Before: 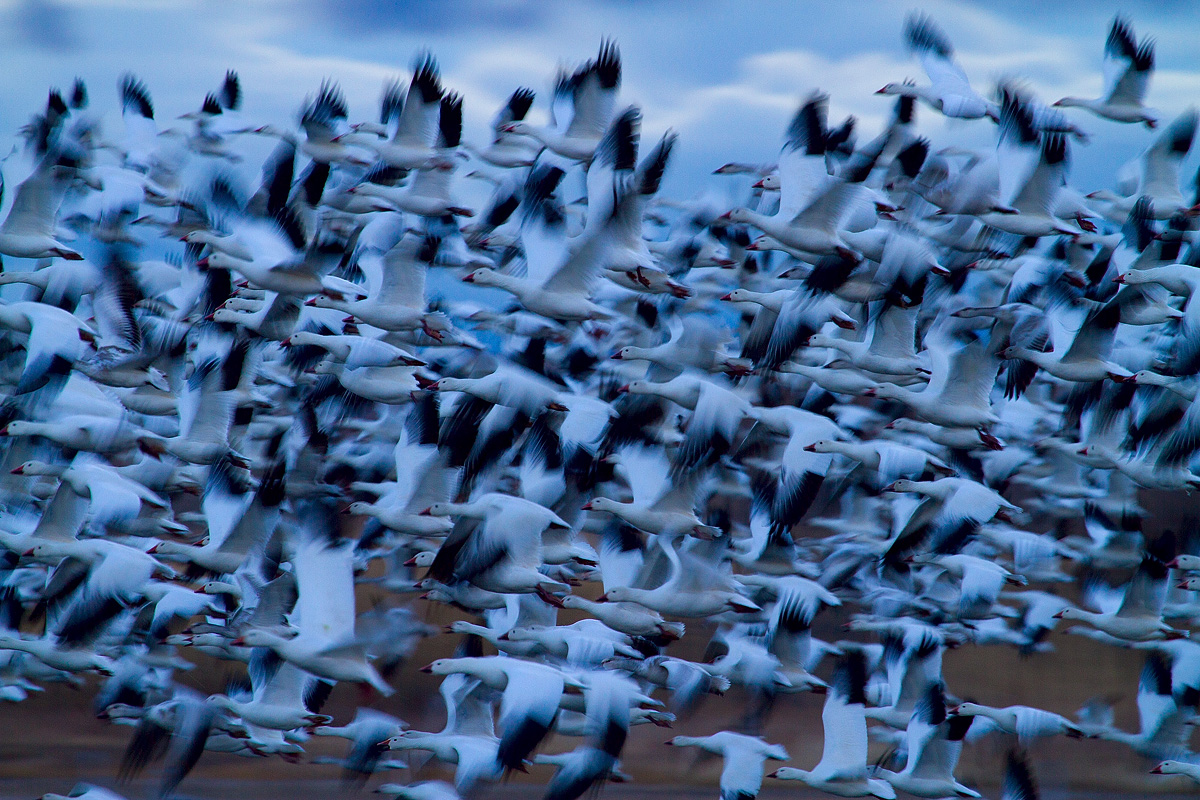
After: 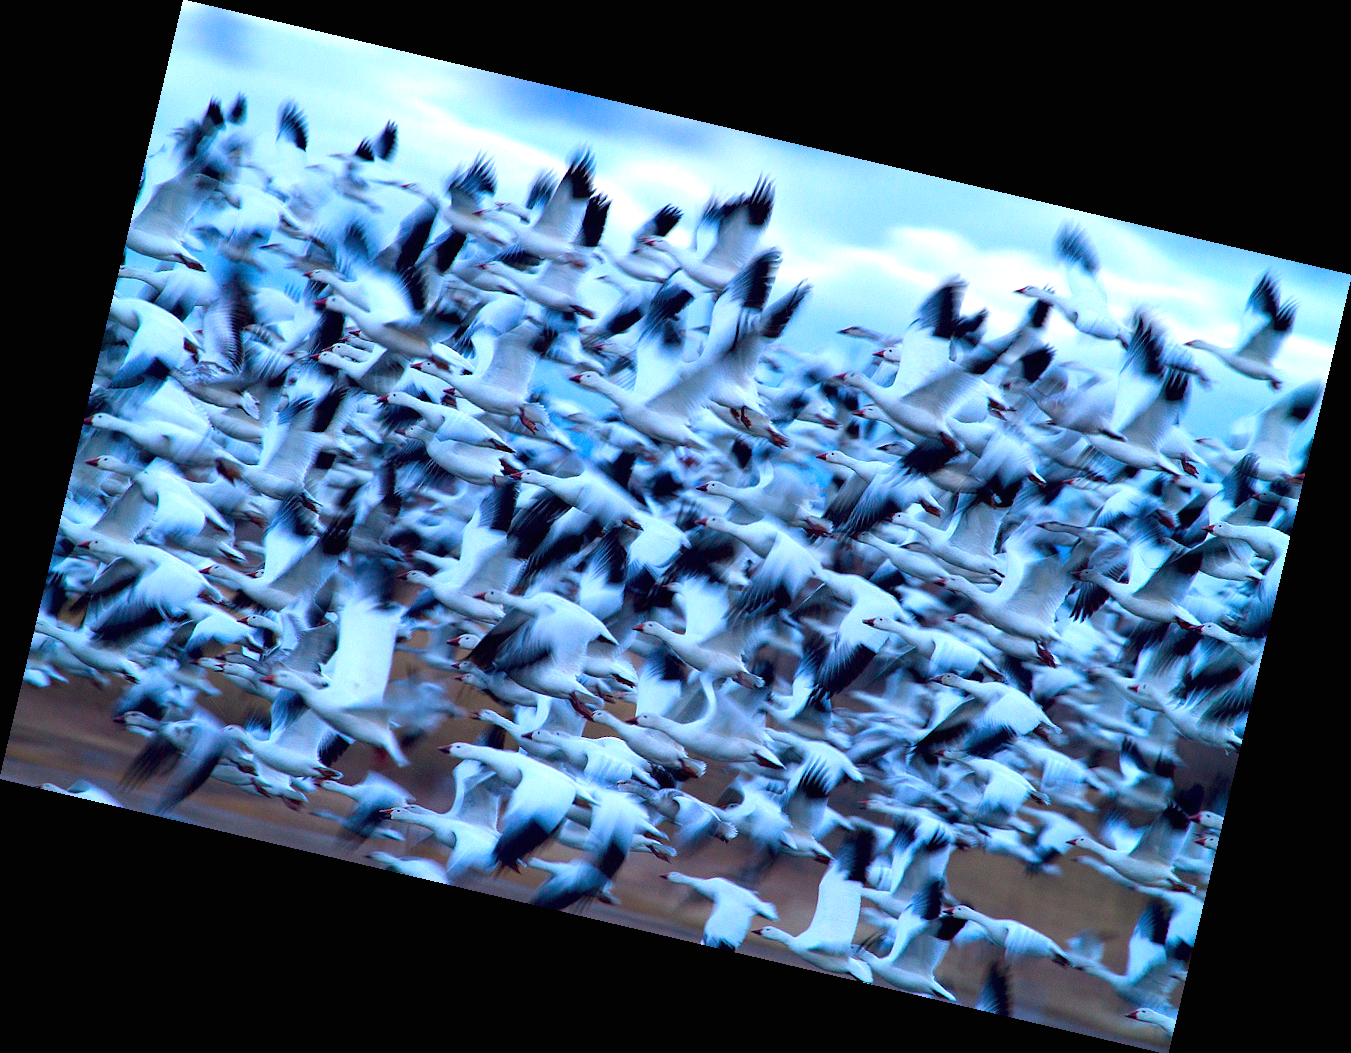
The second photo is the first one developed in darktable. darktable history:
exposure: black level correction 0, exposure 1.1 EV, compensate highlight preservation false
rotate and perspective: rotation 13.27°, automatic cropping off
